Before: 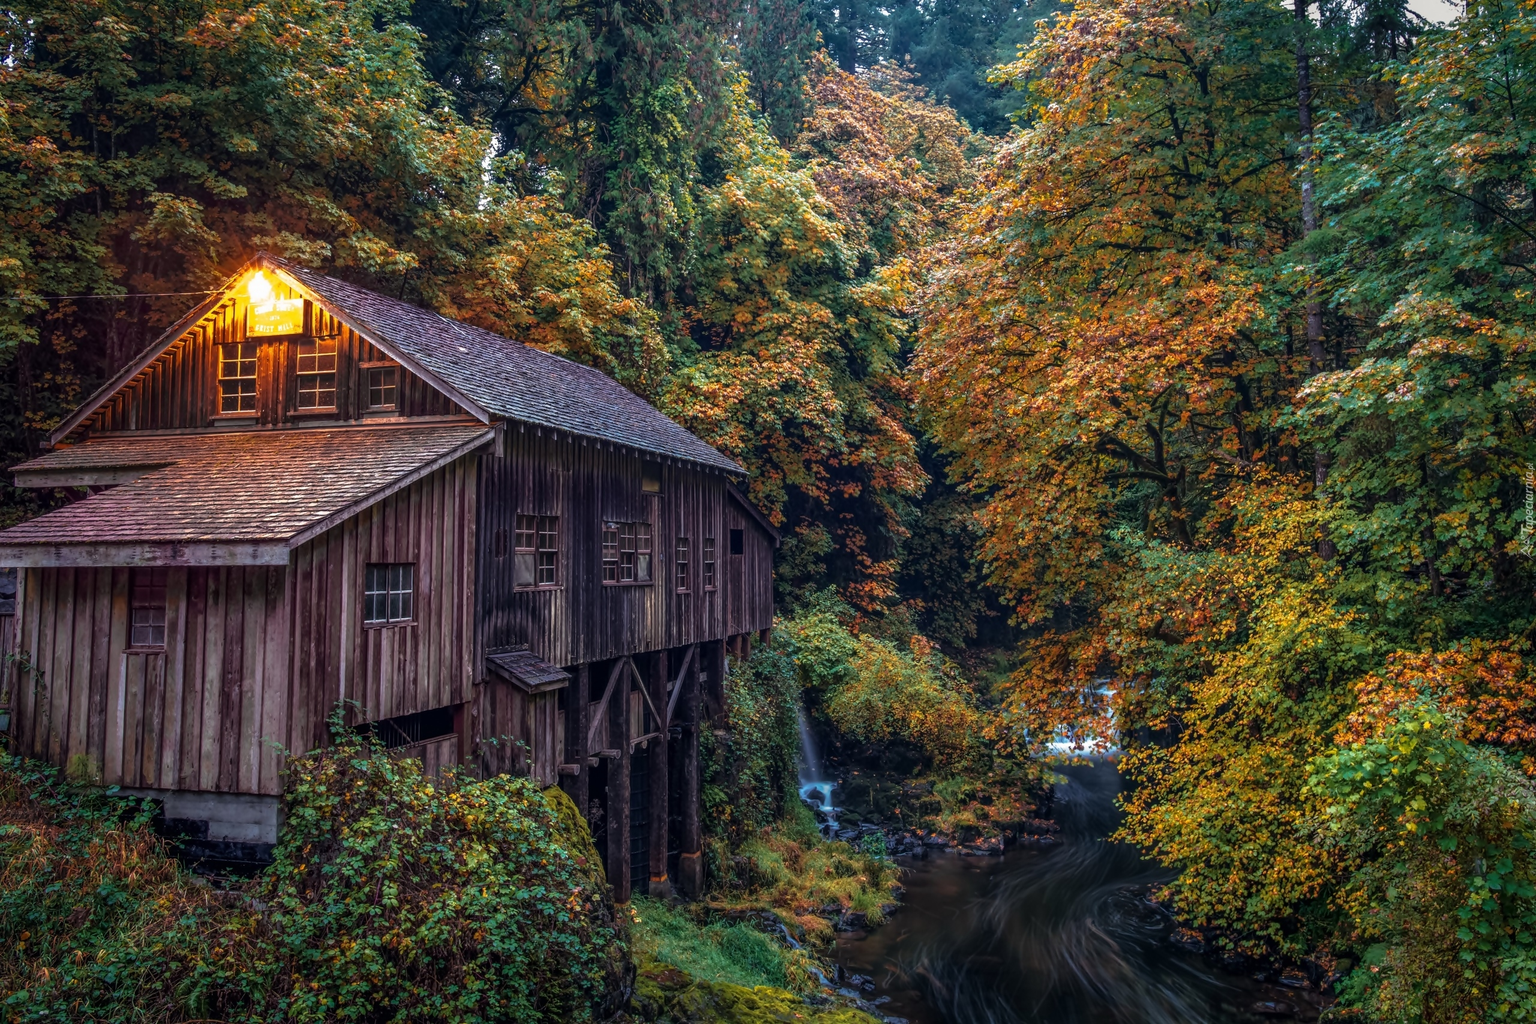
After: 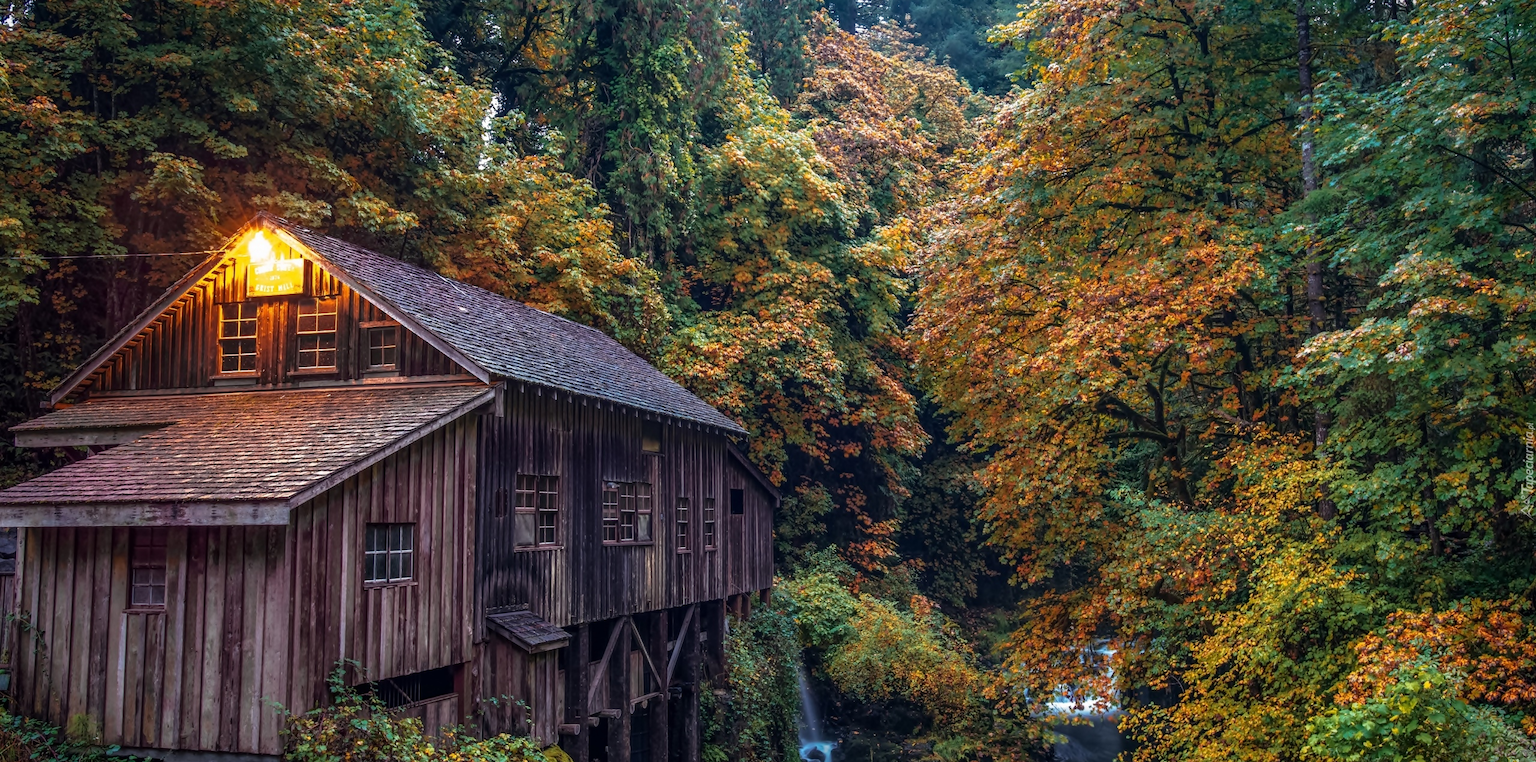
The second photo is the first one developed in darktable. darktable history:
crop: top 3.985%, bottom 21.532%
